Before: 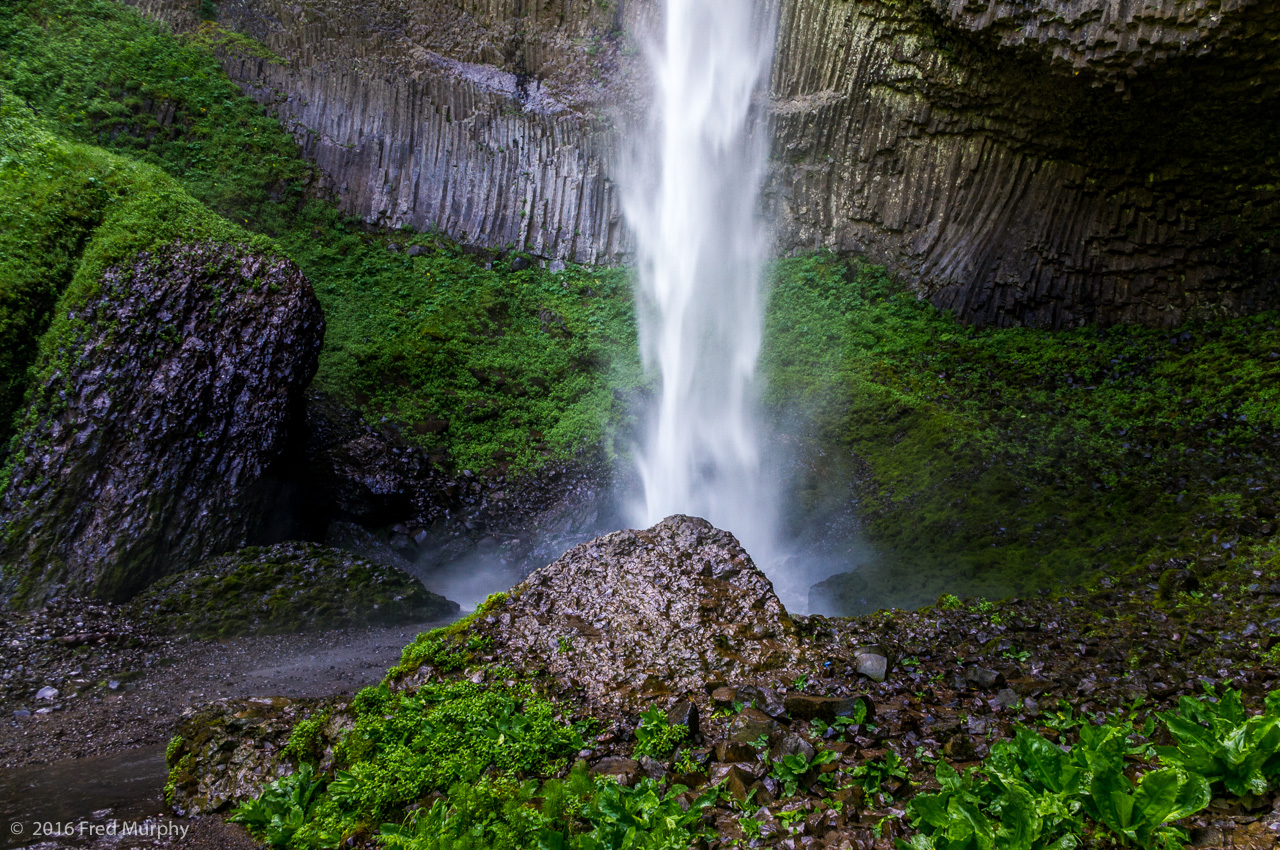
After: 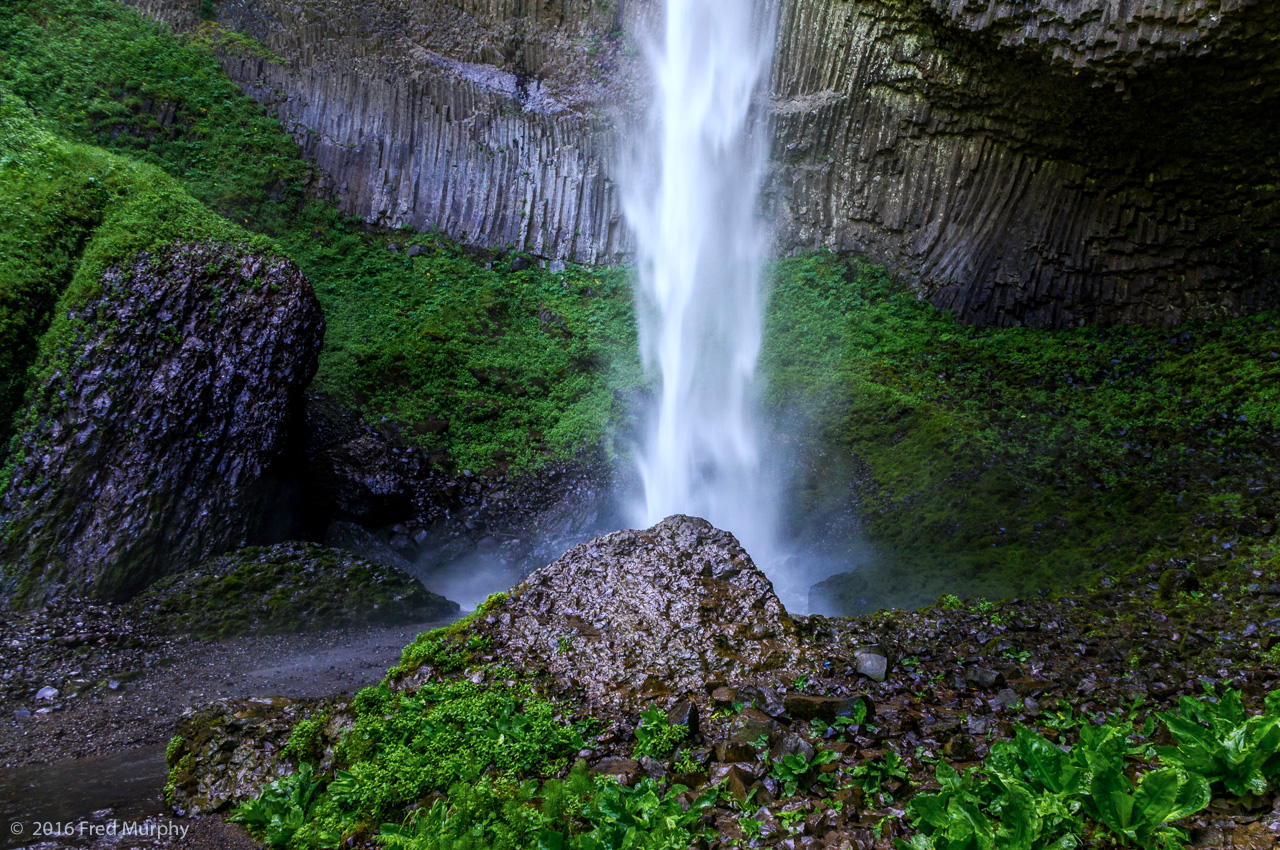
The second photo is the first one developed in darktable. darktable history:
color calibration: x 0.367, y 0.376, temperature 4369.34 K
